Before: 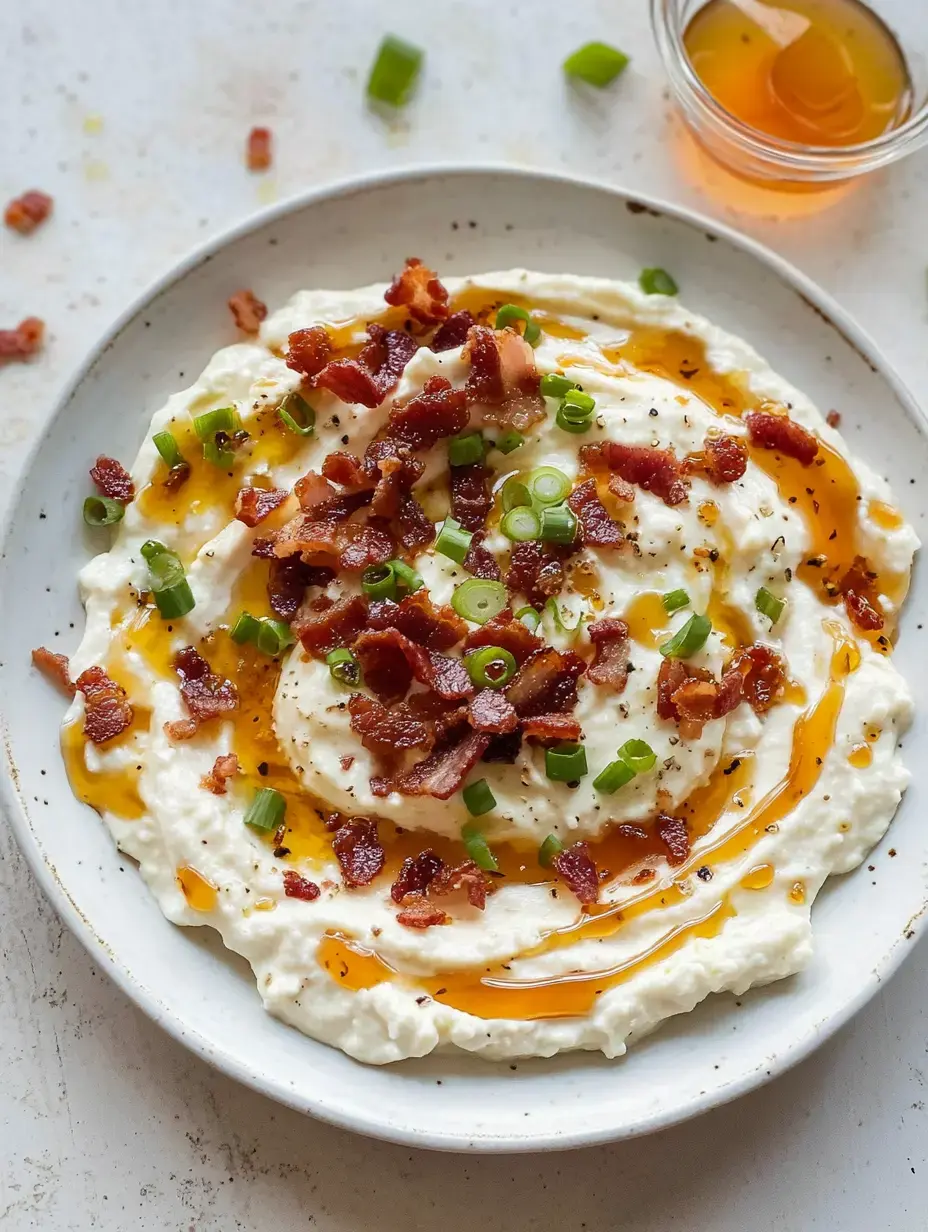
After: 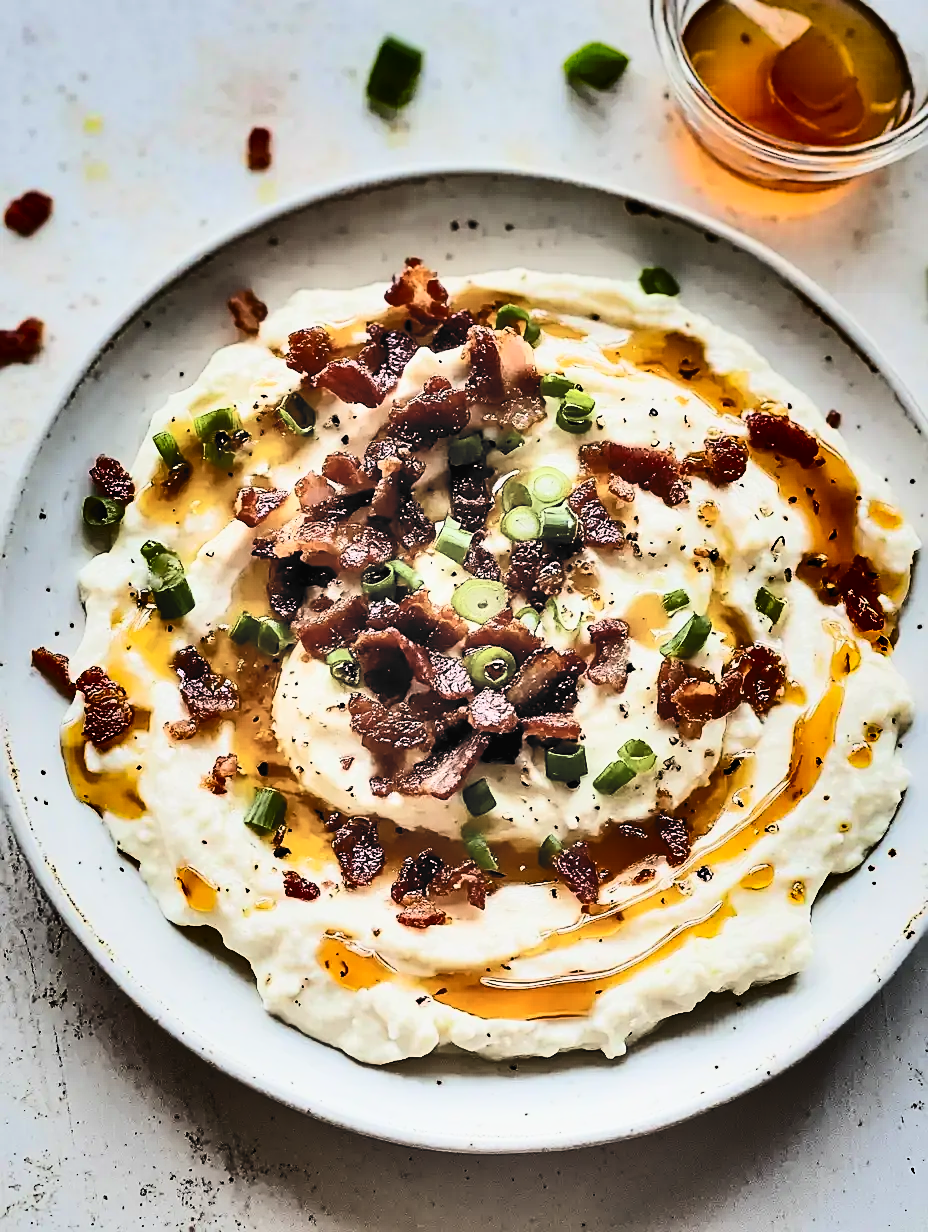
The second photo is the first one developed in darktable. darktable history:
contrast brightness saturation: contrast 0.421, brightness 0.561, saturation -0.184
sharpen: on, module defaults
shadows and highlights: shadows 20.77, highlights -82.53, soften with gaussian
filmic rgb: black relative exposure -5.05 EV, white relative exposure 3.97 EV, hardness 2.89, contrast 1.297, highlights saturation mix -29.91%, color science v6 (2022)
